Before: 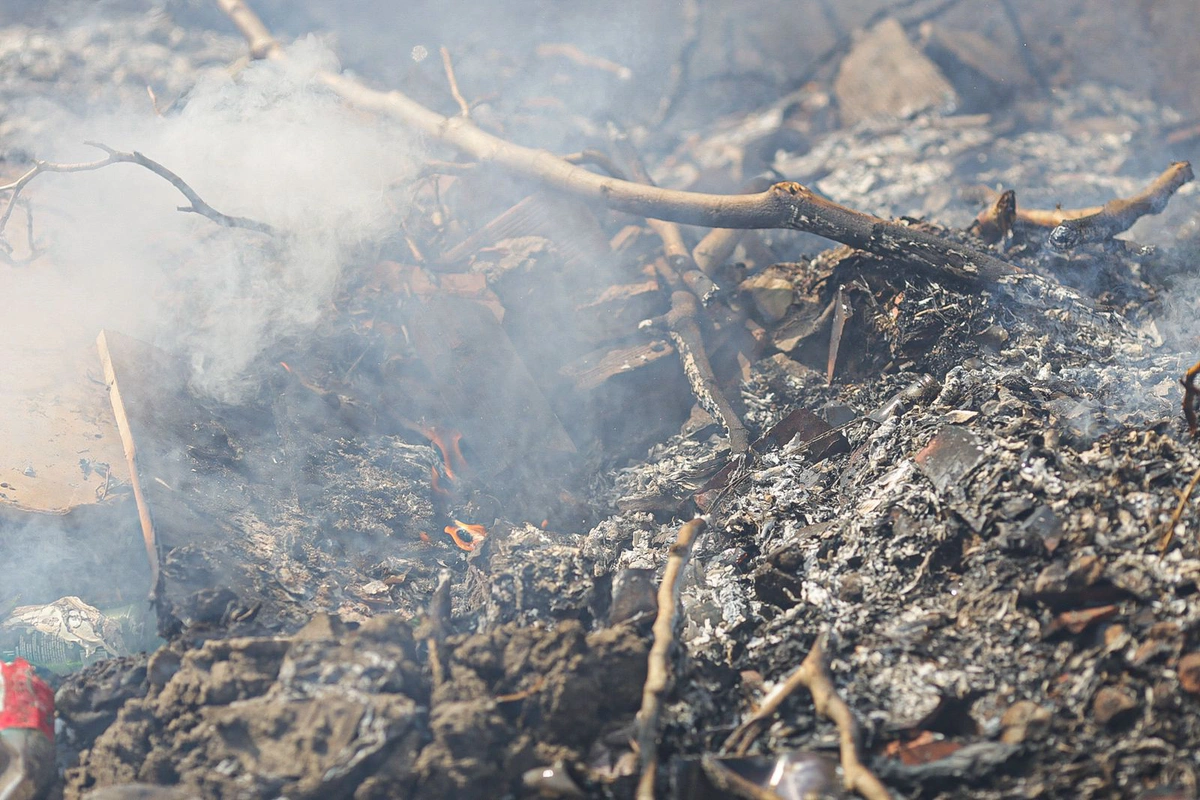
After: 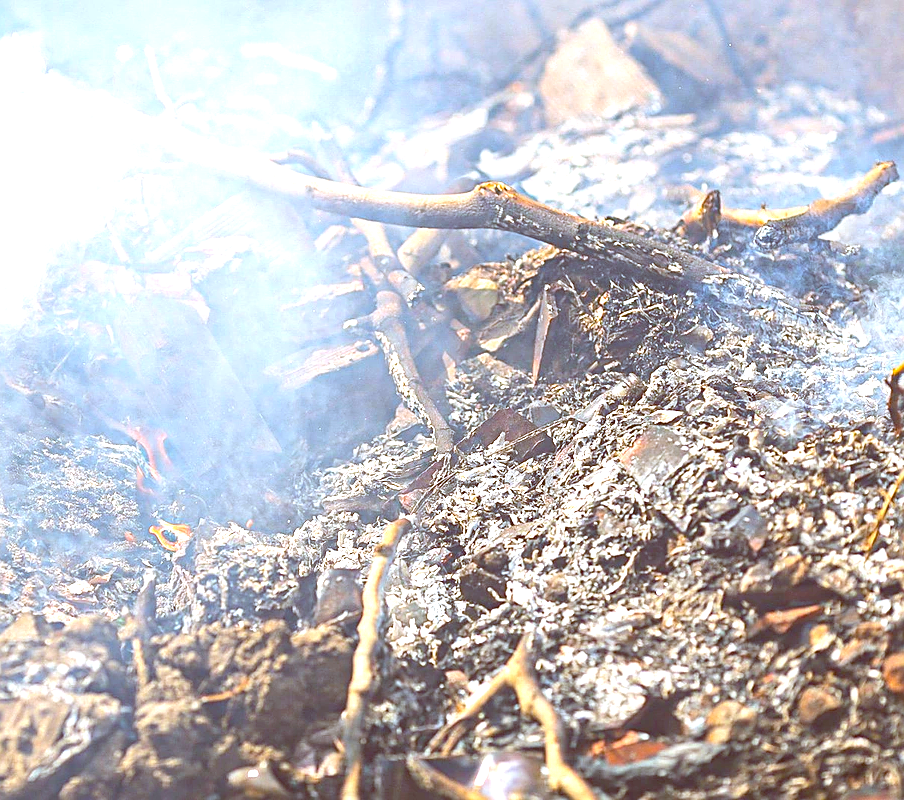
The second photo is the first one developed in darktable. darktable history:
sharpen: on, module defaults
color balance rgb: linear chroma grading › global chroma 15%, perceptual saturation grading › global saturation 30%
color balance: lift [1, 1.011, 0.999, 0.989], gamma [1.109, 1.045, 1.039, 0.955], gain [0.917, 0.936, 0.952, 1.064], contrast 2.32%, contrast fulcrum 19%, output saturation 101%
exposure: black level correction 0, exposure 1.2 EV, compensate highlight preservation false
crop and rotate: left 24.6%
